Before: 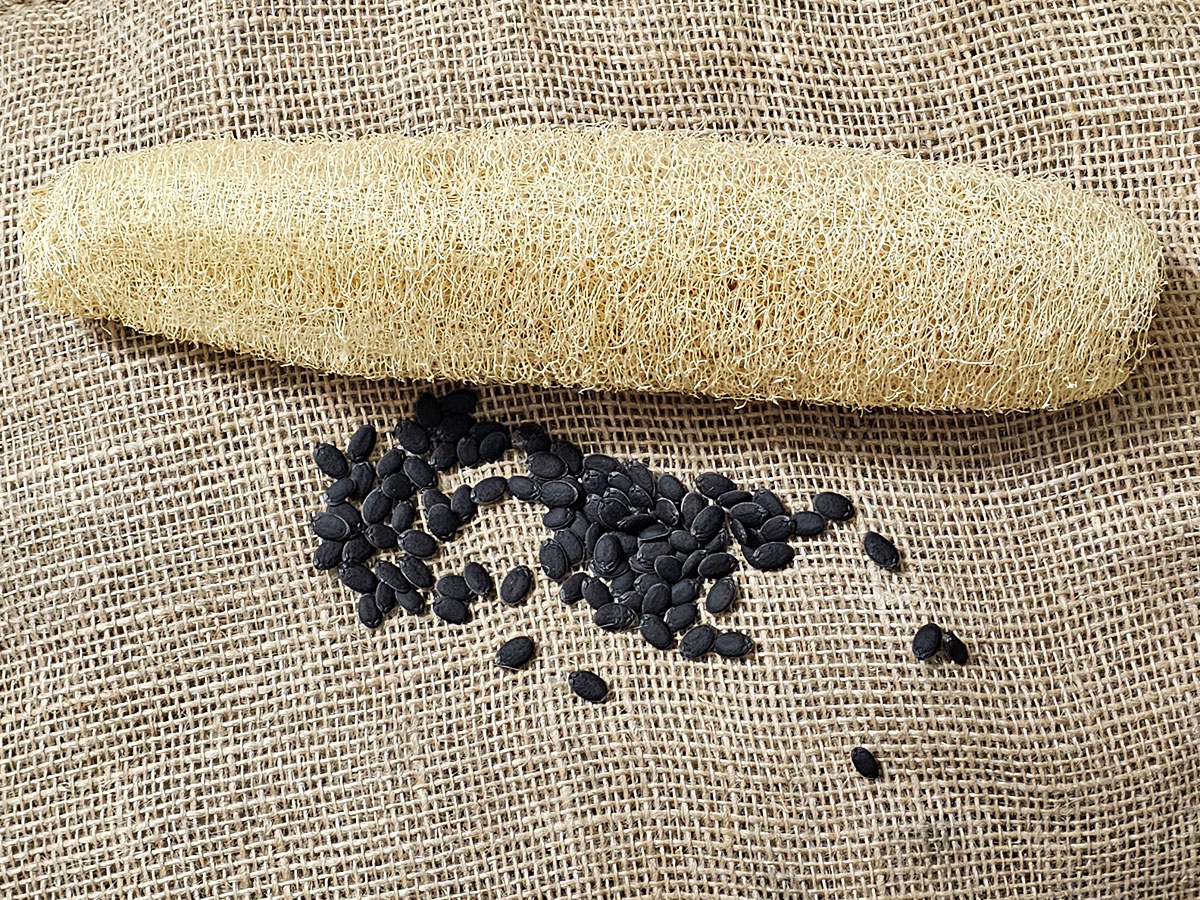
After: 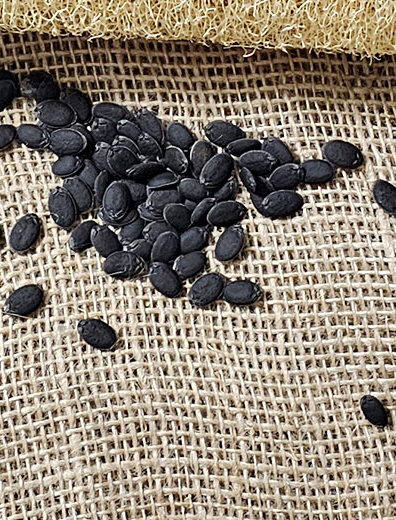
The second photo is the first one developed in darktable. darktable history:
crop: left 40.998%, top 39.167%, right 25.931%, bottom 2.965%
base curve: curves: ch0 [(0, 0) (0.262, 0.32) (0.722, 0.705) (1, 1)], preserve colors none
color correction: highlights b* -0.004
